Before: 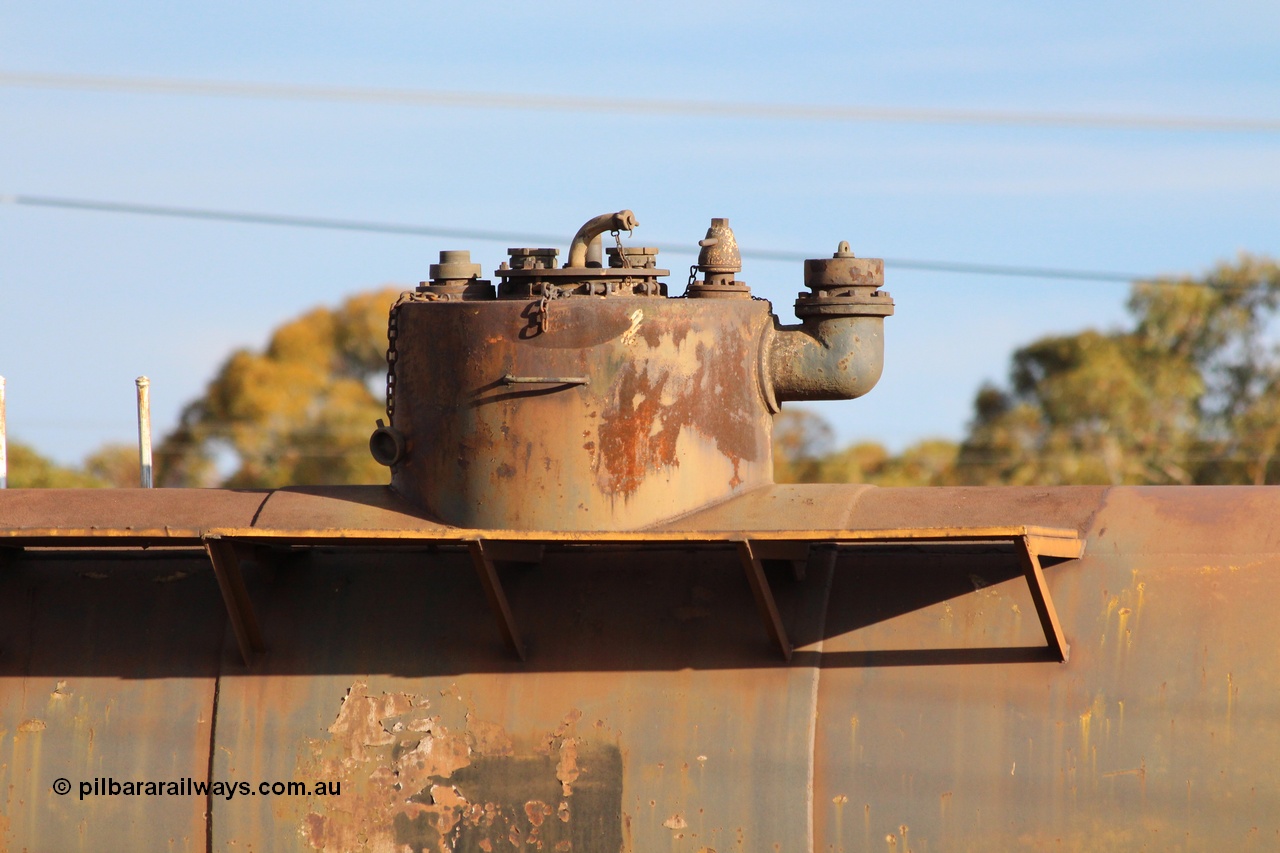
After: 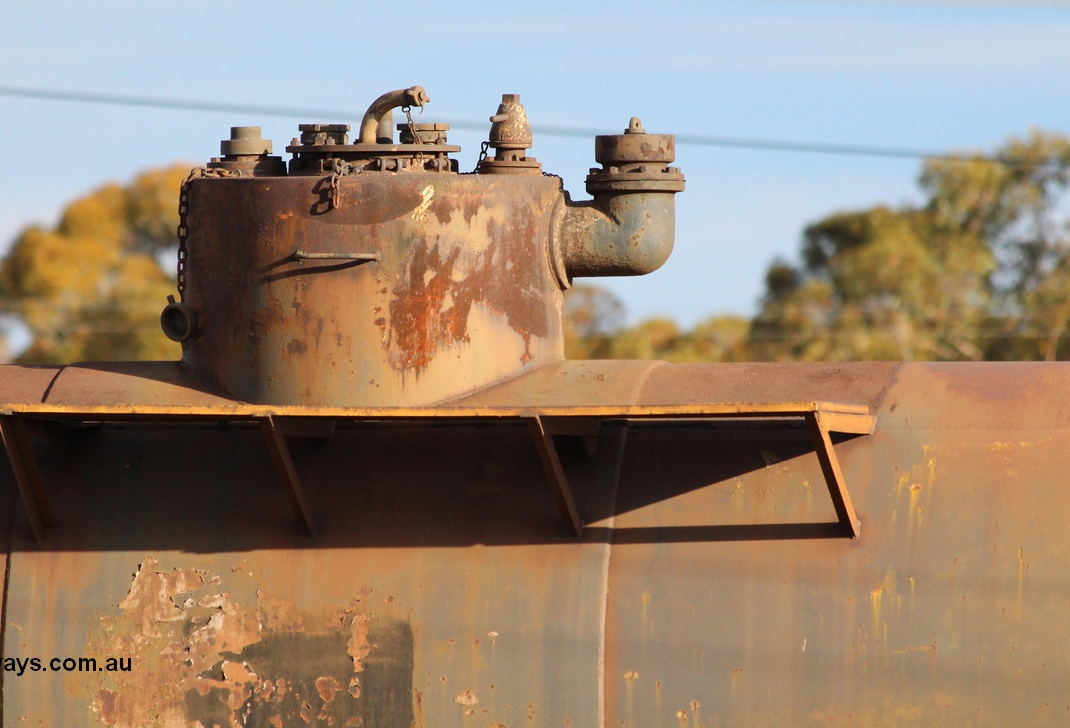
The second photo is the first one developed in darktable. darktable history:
crop: left 16.341%, top 14.61%
